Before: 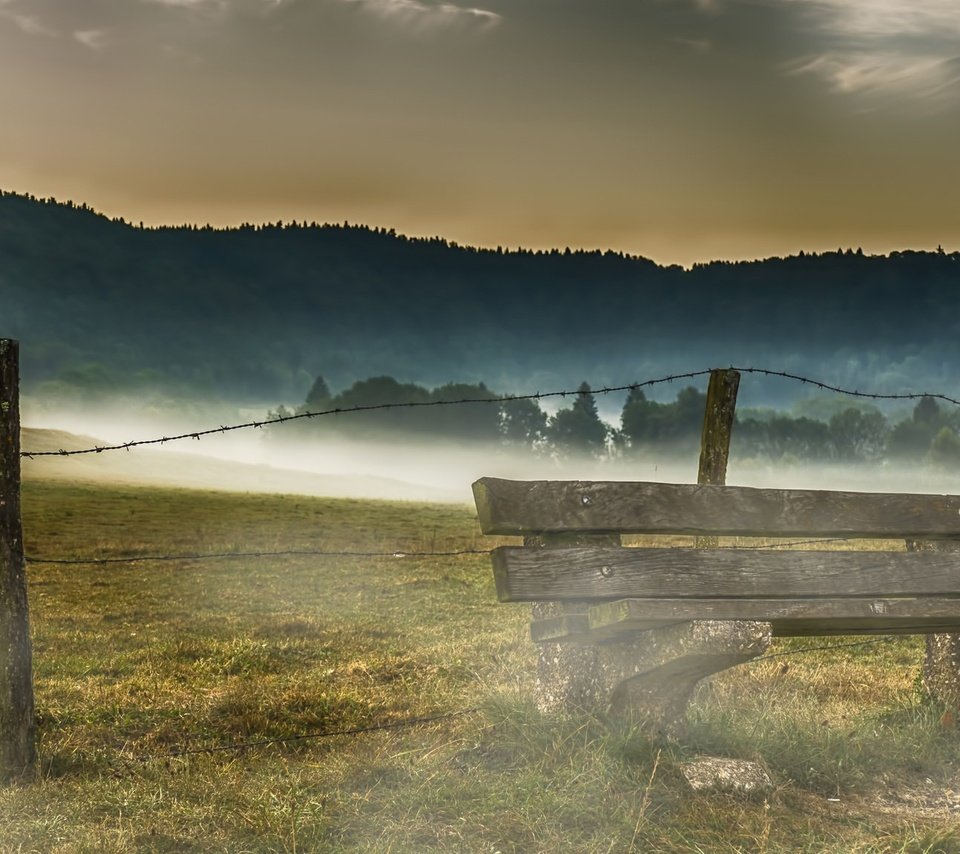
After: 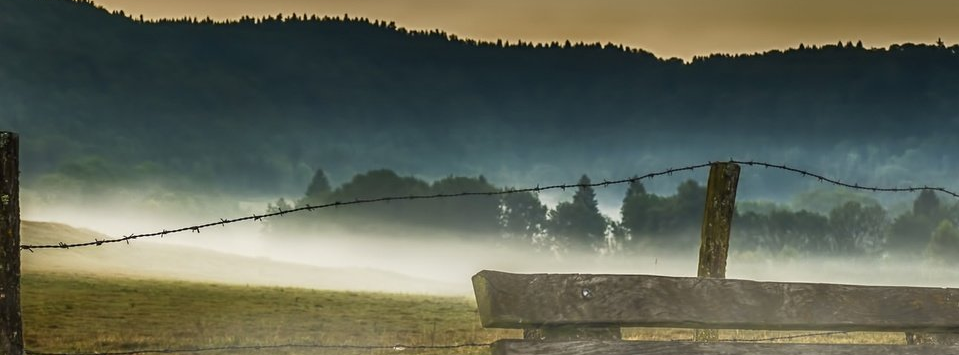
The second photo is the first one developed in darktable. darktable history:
crop and rotate: top 24.392%, bottom 33.927%
